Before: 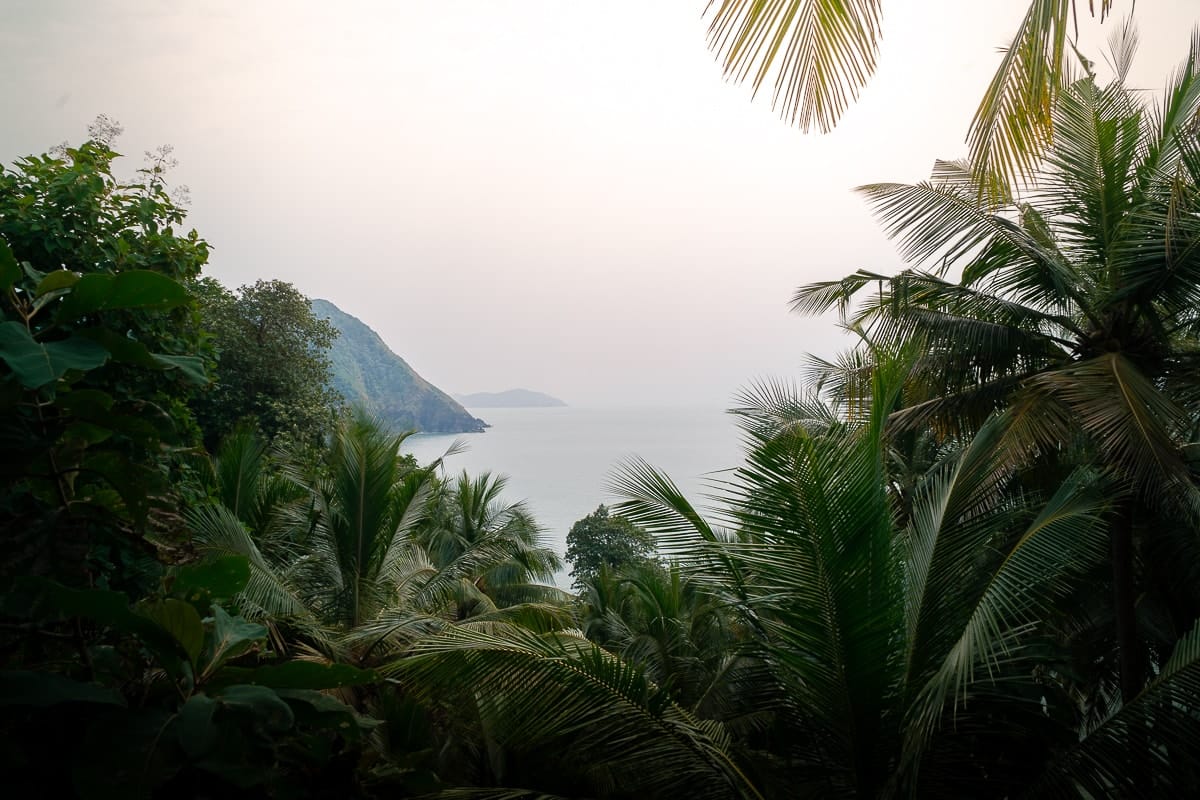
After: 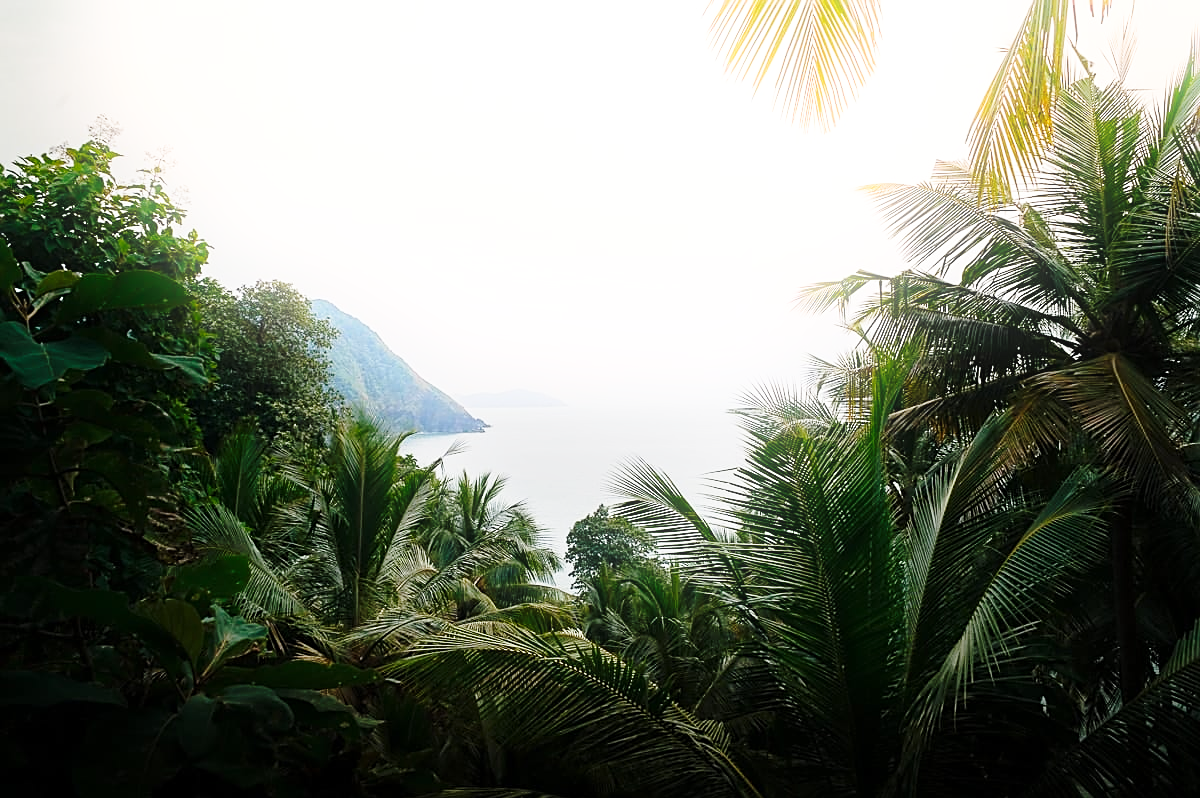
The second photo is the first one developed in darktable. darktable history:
base curve: curves: ch0 [(0, 0) (0.028, 0.03) (0.121, 0.232) (0.46, 0.748) (0.859, 0.968) (1, 1)], preserve colors none
crop: top 0.05%, bottom 0.098%
bloom: size 9%, threshold 100%, strength 7%
sharpen: on, module defaults
